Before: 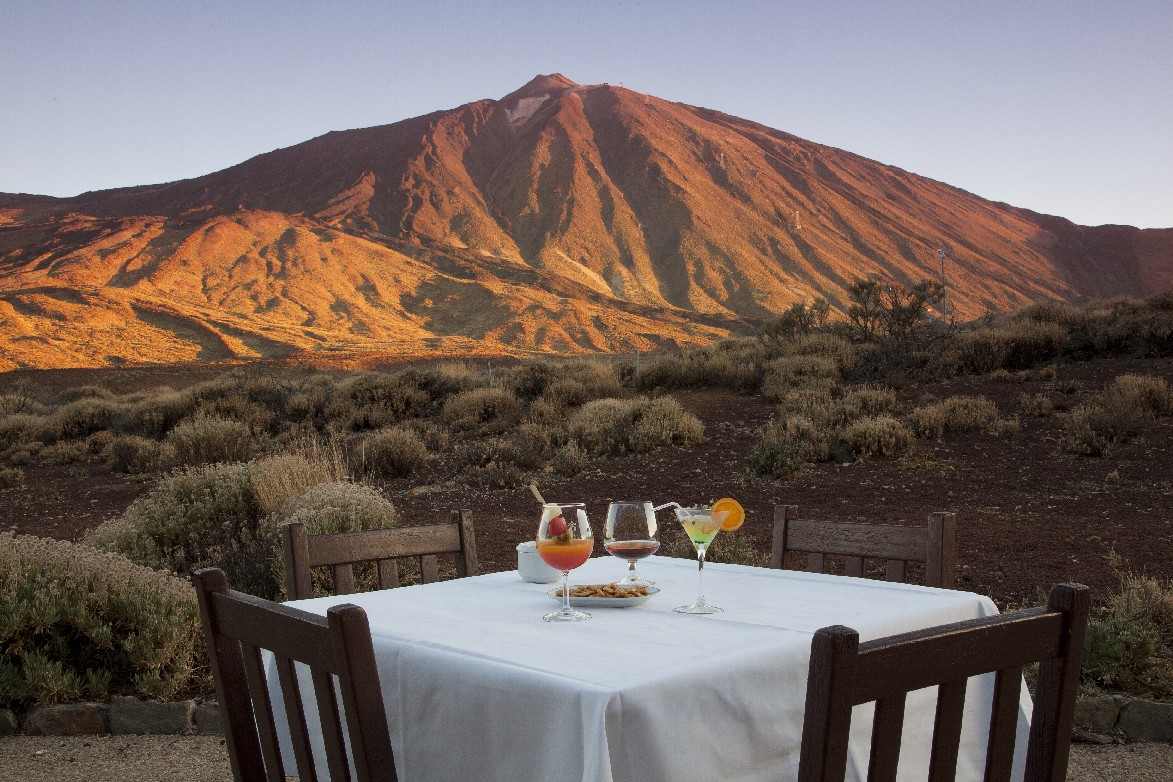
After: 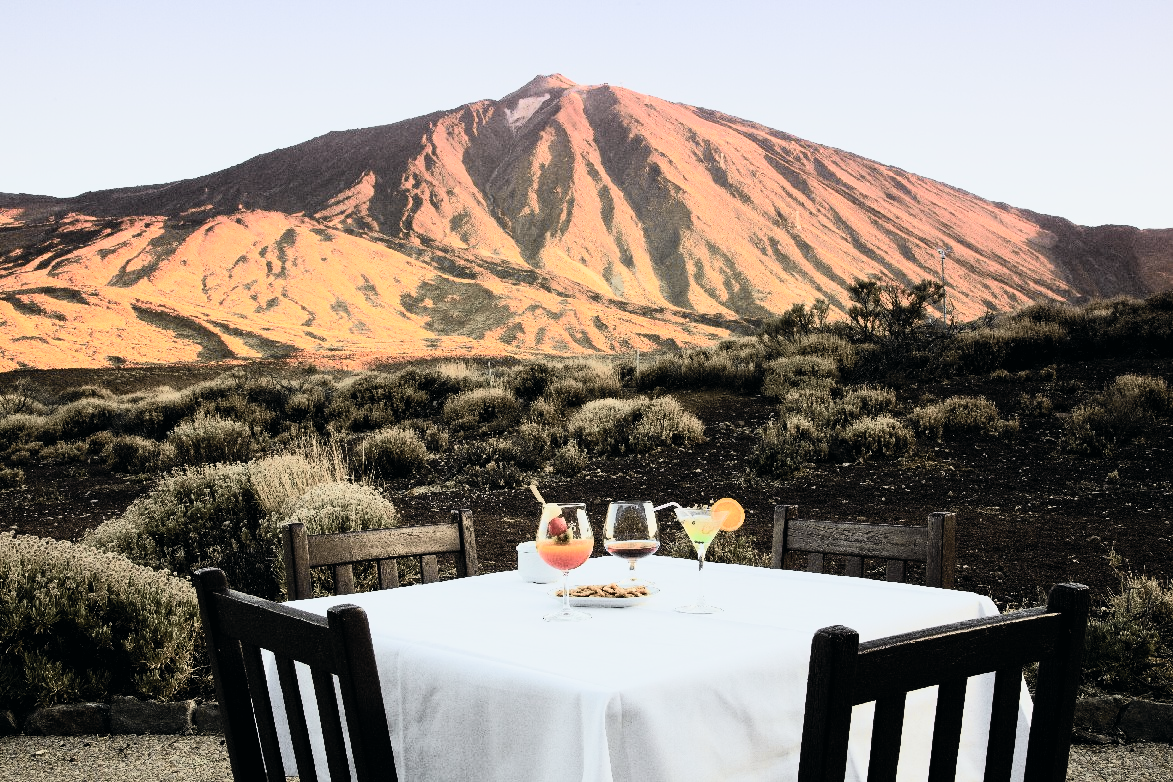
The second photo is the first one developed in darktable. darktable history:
contrast brightness saturation: contrast 0.377, brightness 0.516
tone curve: curves: ch0 [(0, 0) (0.037, 0.011) (0.135, 0.093) (0.266, 0.281) (0.461, 0.555) (0.581, 0.716) (0.675, 0.793) (0.767, 0.849) (0.91, 0.924) (1, 0.979)]; ch1 [(0, 0) (0.292, 0.278) (0.419, 0.423) (0.493, 0.492) (0.506, 0.5) (0.534, 0.529) (0.562, 0.562) (0.641, 0.663) (0.754, 0.76) (1, 1)]; ch2 [(0, 0) (0.294, 0.3) (0.361, 0.372) (0.429, 0.445) (0.478, 0.486) (0.502, 0.498) (0.518, 0.522) (0.531, 0.549) (0.561, 0.579) (0.64, 0.645) (0.7, 0.7) (0.861, 0.808) (1, 0.951)], color space Lab, independent channels, preserve colors none
filmic rgb: black relative exposure -7.5 EV, white relative exposure 5 EV, hardness 3.32, contrast 1.3
